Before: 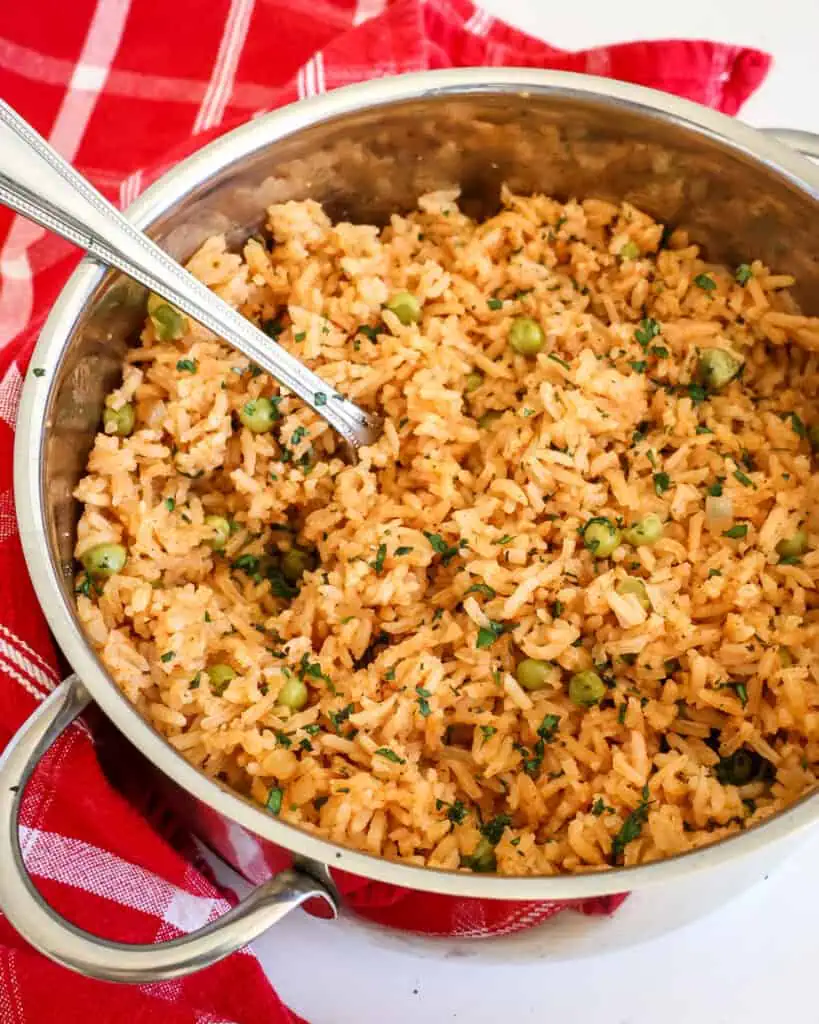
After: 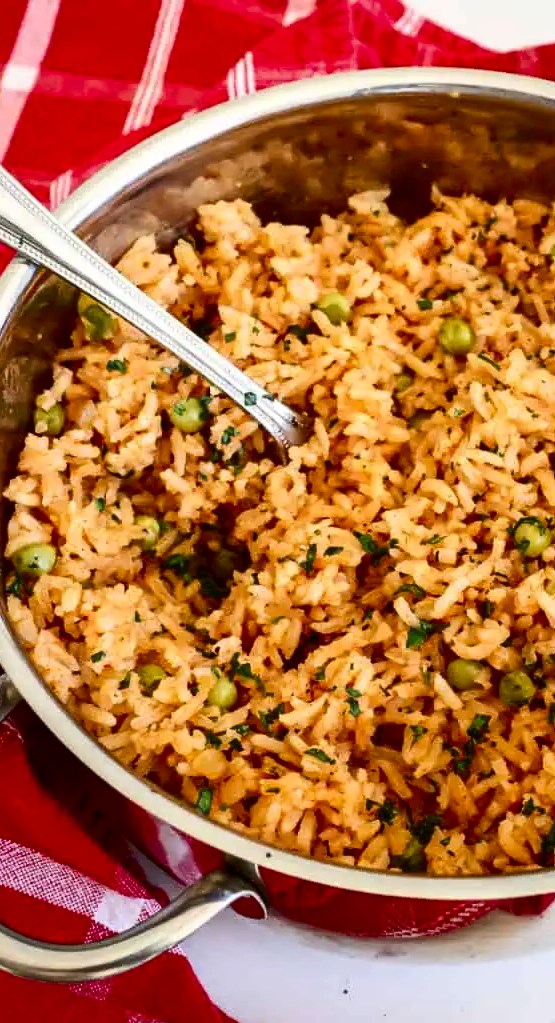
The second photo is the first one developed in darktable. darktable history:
contrast brightness saturation: contrast 0.191, brightness -0.223, saturation 0.118
crop and rotate: left 8.583%, right 23.559%
